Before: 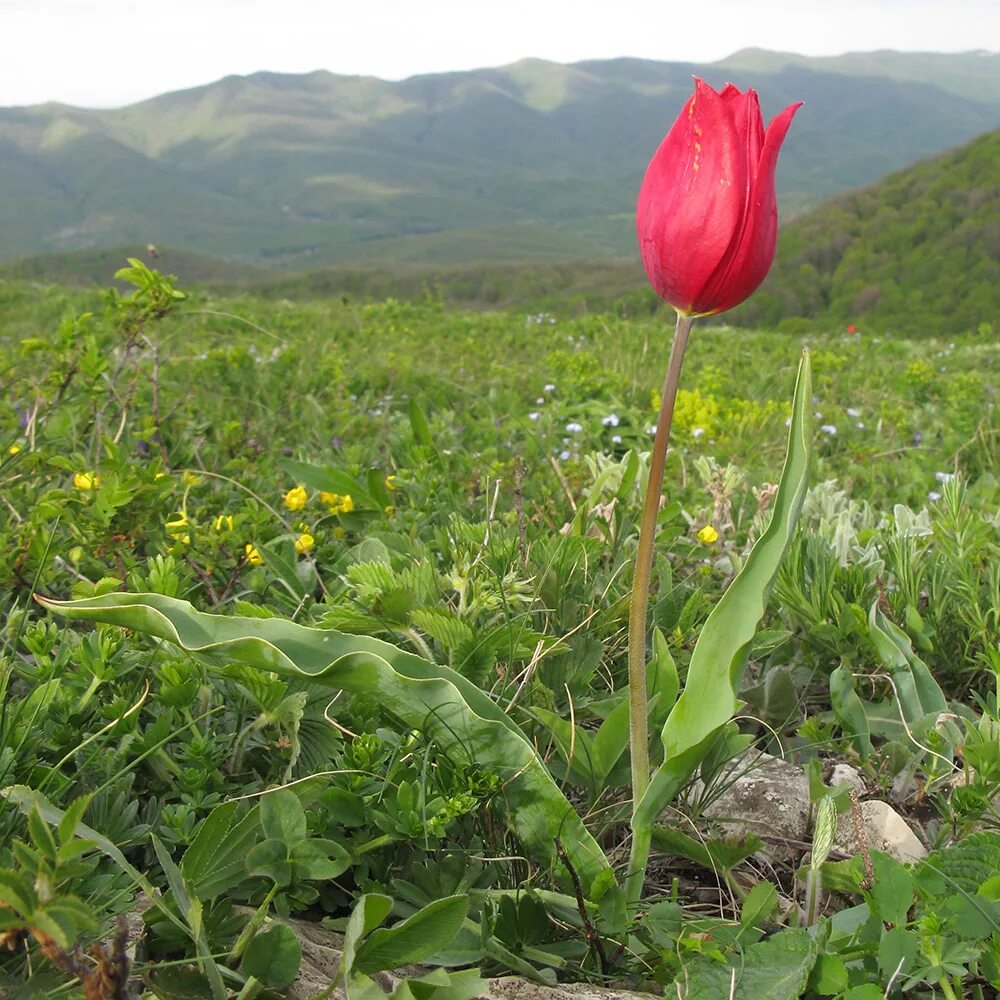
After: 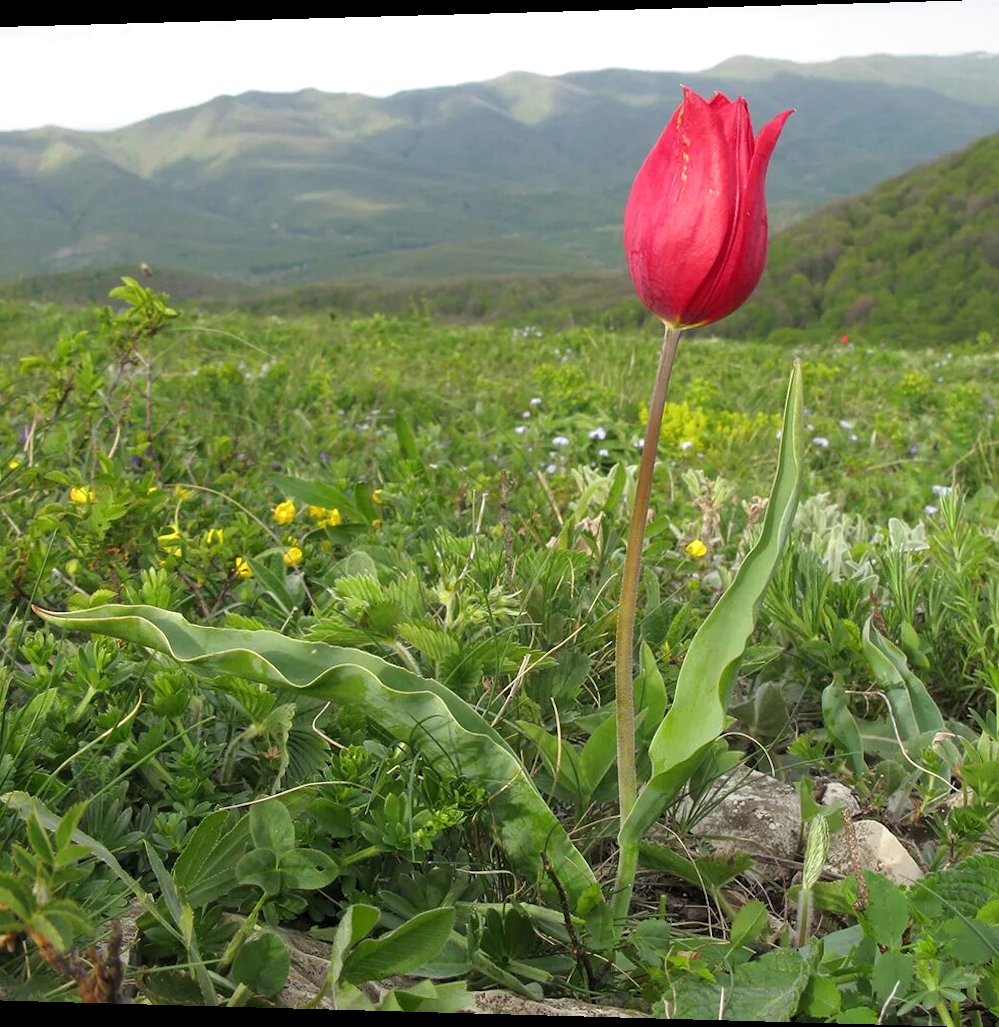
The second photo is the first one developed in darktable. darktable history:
local contrast: highlights 100%, shadows 100%, detail 120%, midtone range 0.2
rotate and perspective: lens shift (horizontal) -0.055, automatic cropping off
